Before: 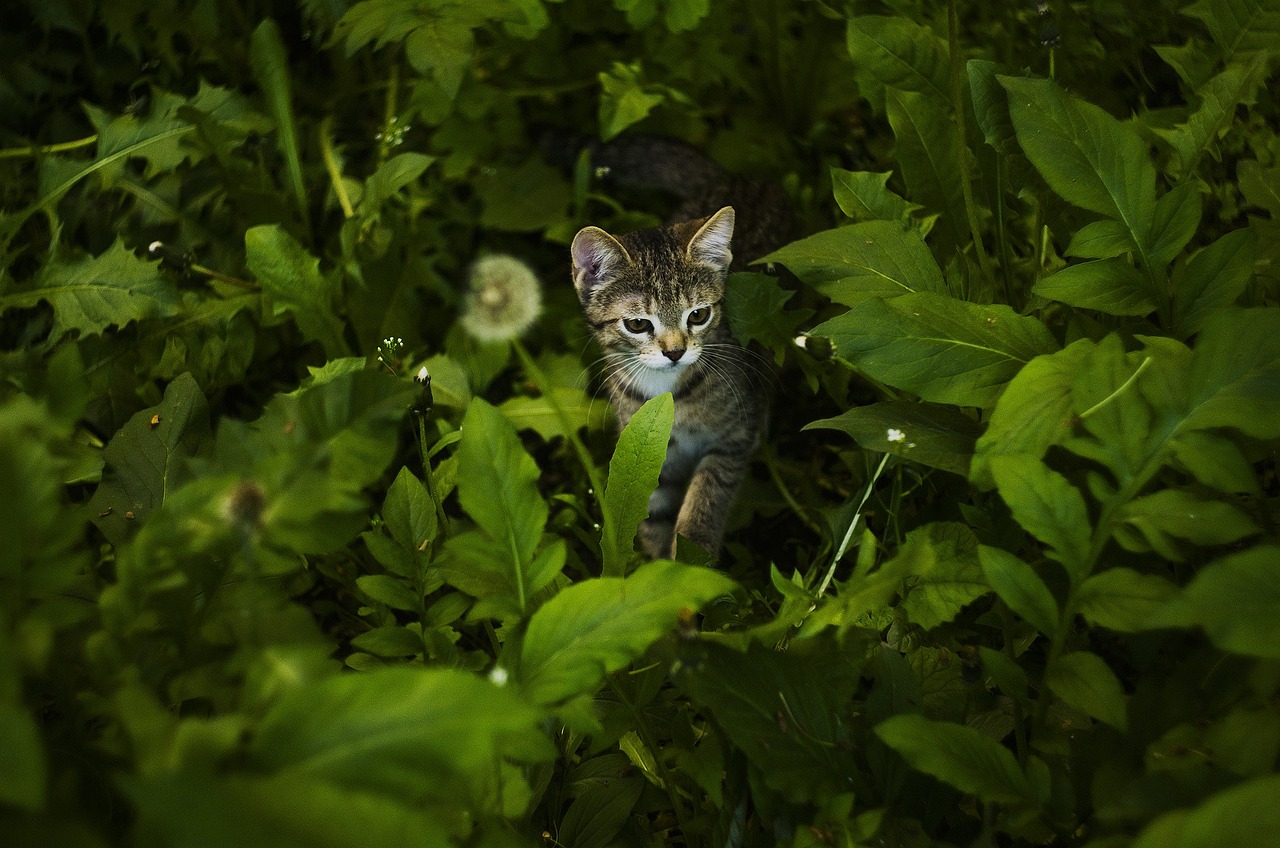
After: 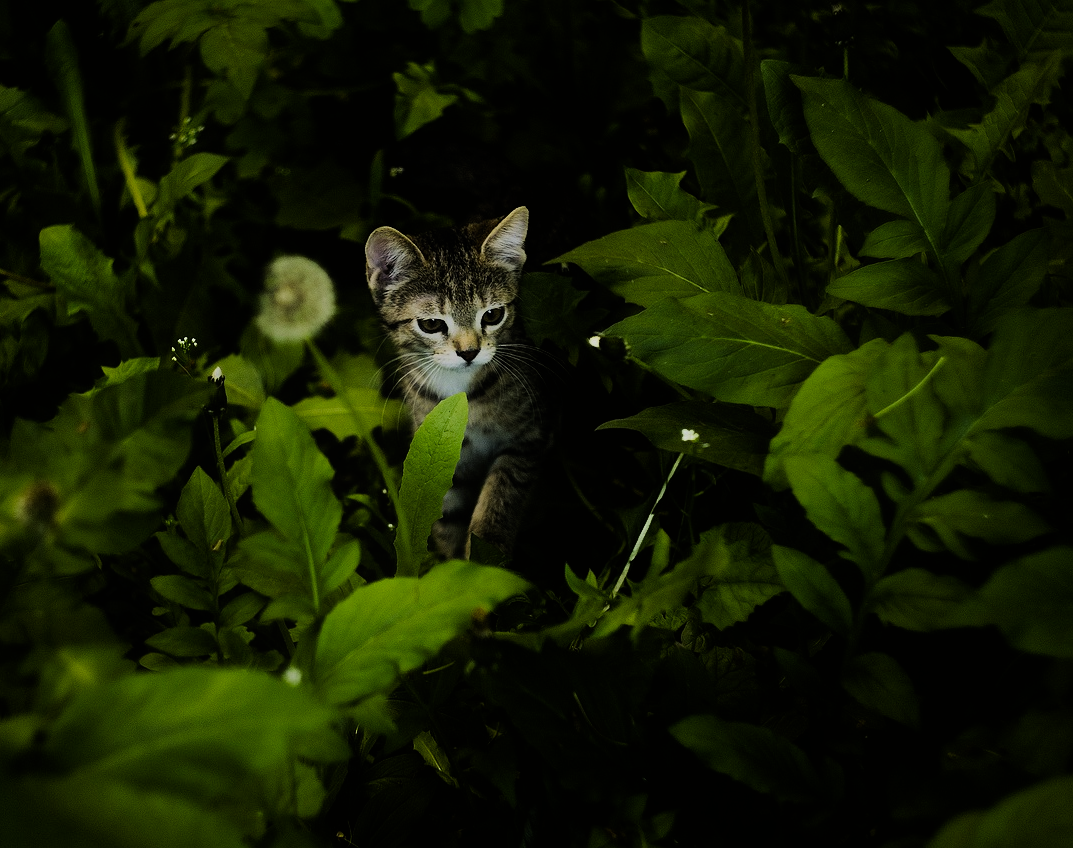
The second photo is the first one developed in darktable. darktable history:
filmic rgb: black relative exposure -5 EV, white relative exposure 3.5 EV, hardness 3.19, contrast 1.4, highlights saturation mix -30%
color correction: saturation 1.11
contrast equalizer: octaves 7, y [[0.6 ×6], [0.55 ×6], [0 ×6], [0 ×6], [0 ×6]], mix -1
crop: left 16.145%
